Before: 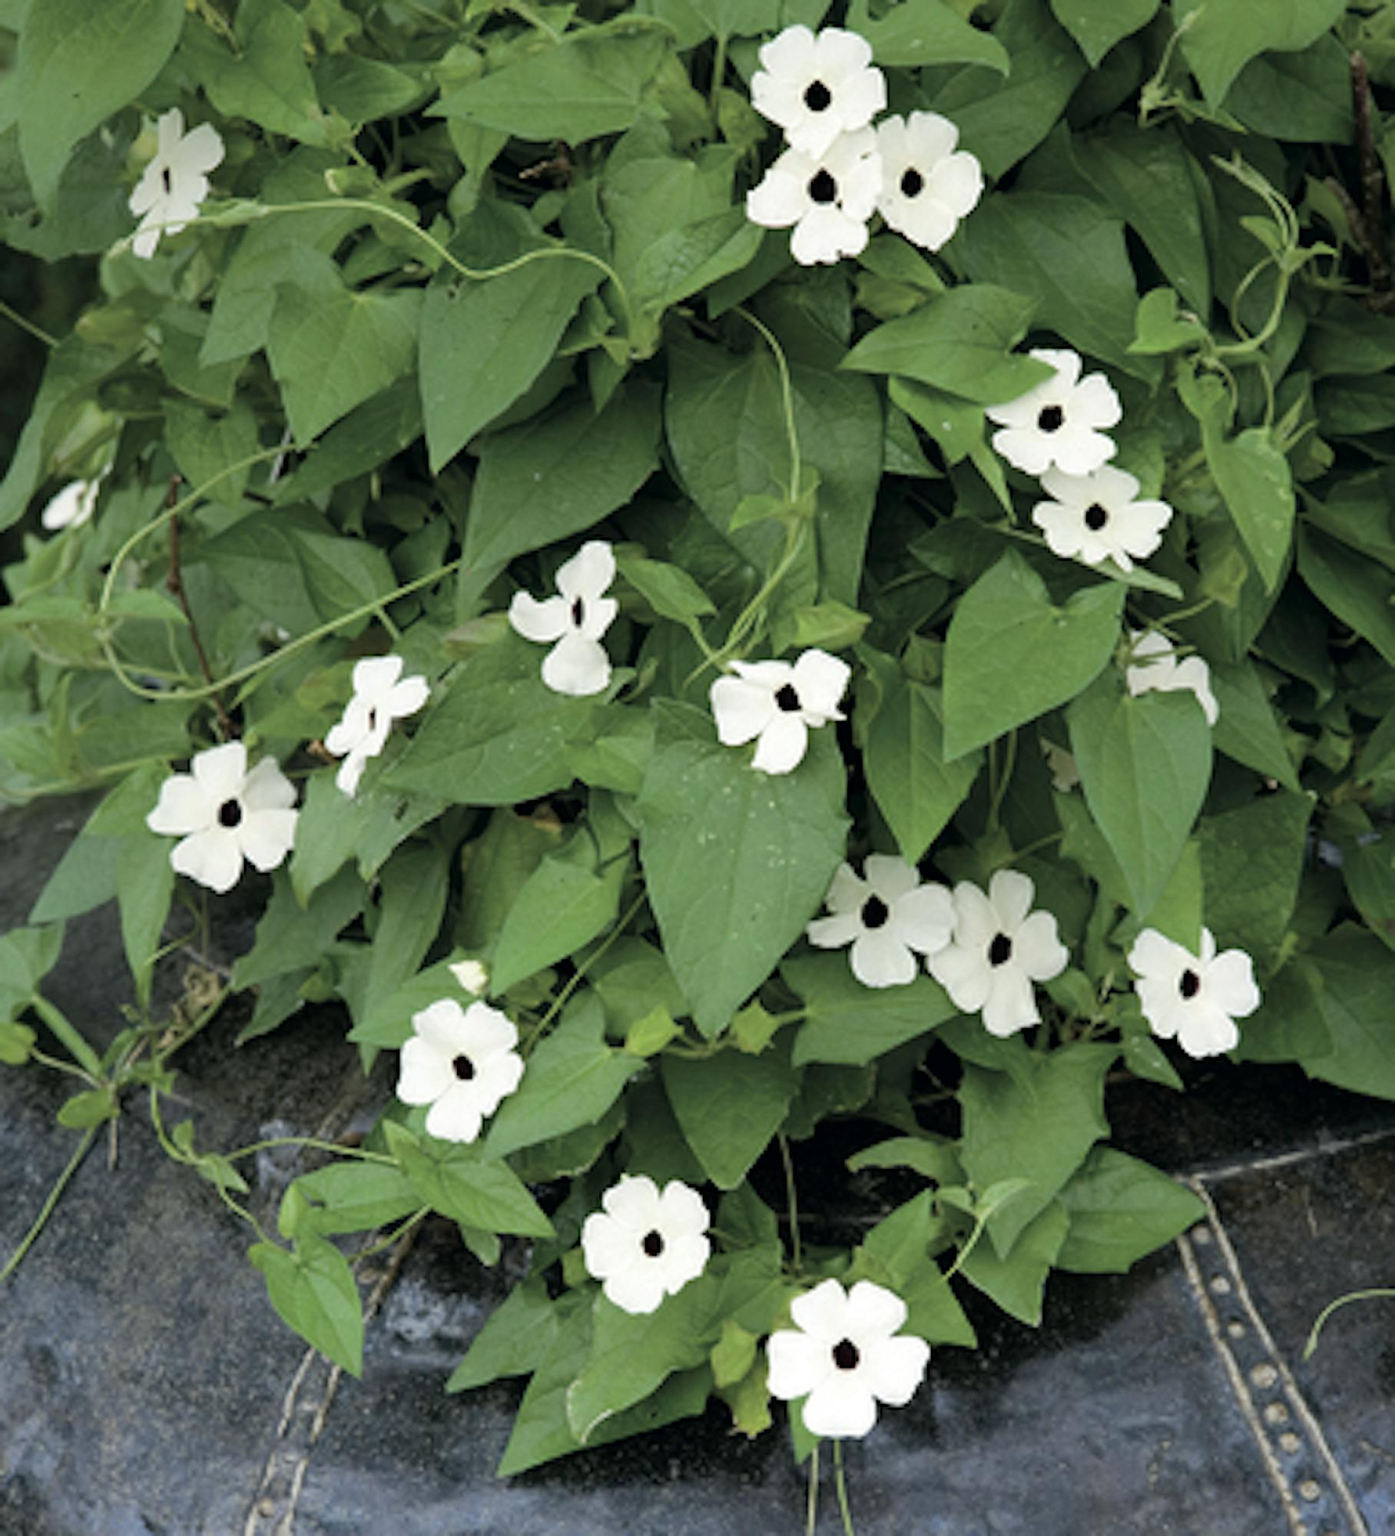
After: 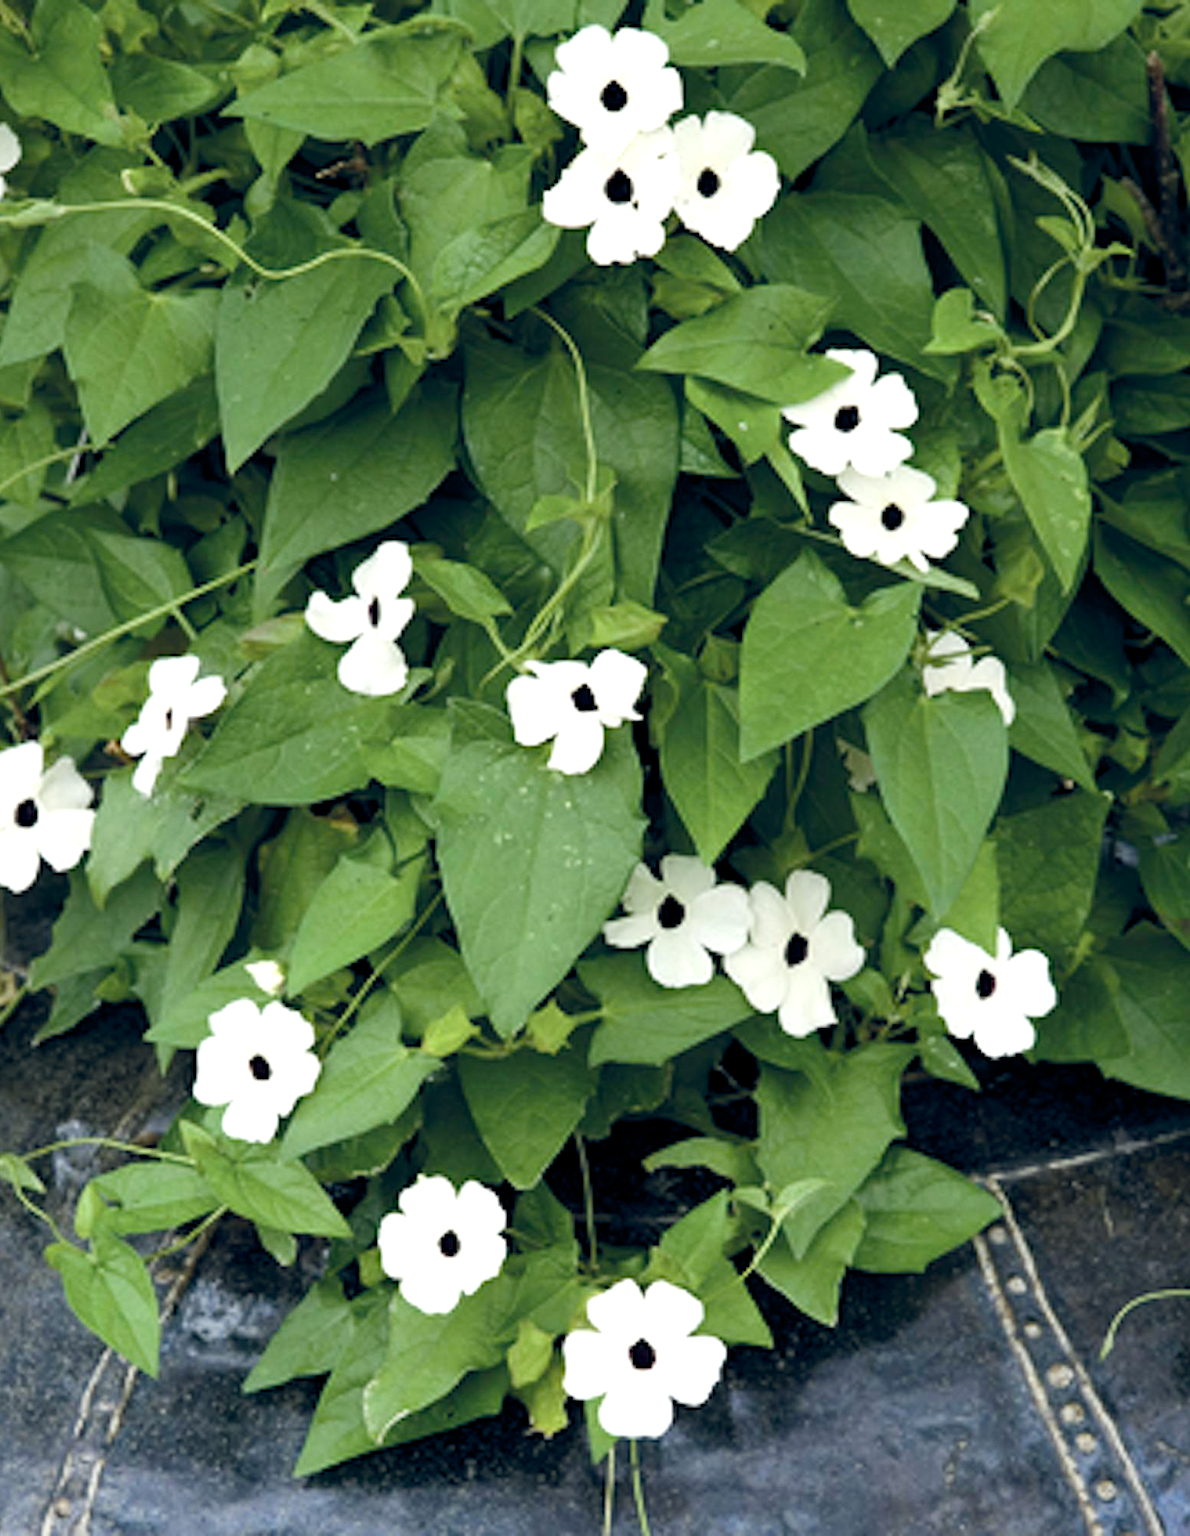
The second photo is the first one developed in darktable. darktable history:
color balance rgb: global offset › chroma 0.092%, global offset › hue 254.14°, linear chroma grading › global chroma 14.359%, perceptual saturation grading › global saturation 20%, perceptual saturation grading › highlights -24.946%, perceptual saturation grading › shadows 49.976%, perceptual brilliance grading › global brilliance 11.97%
crop and rotate: left 14.63%
contrast brightness saturation: contrast 0.106, saturation -0.167
